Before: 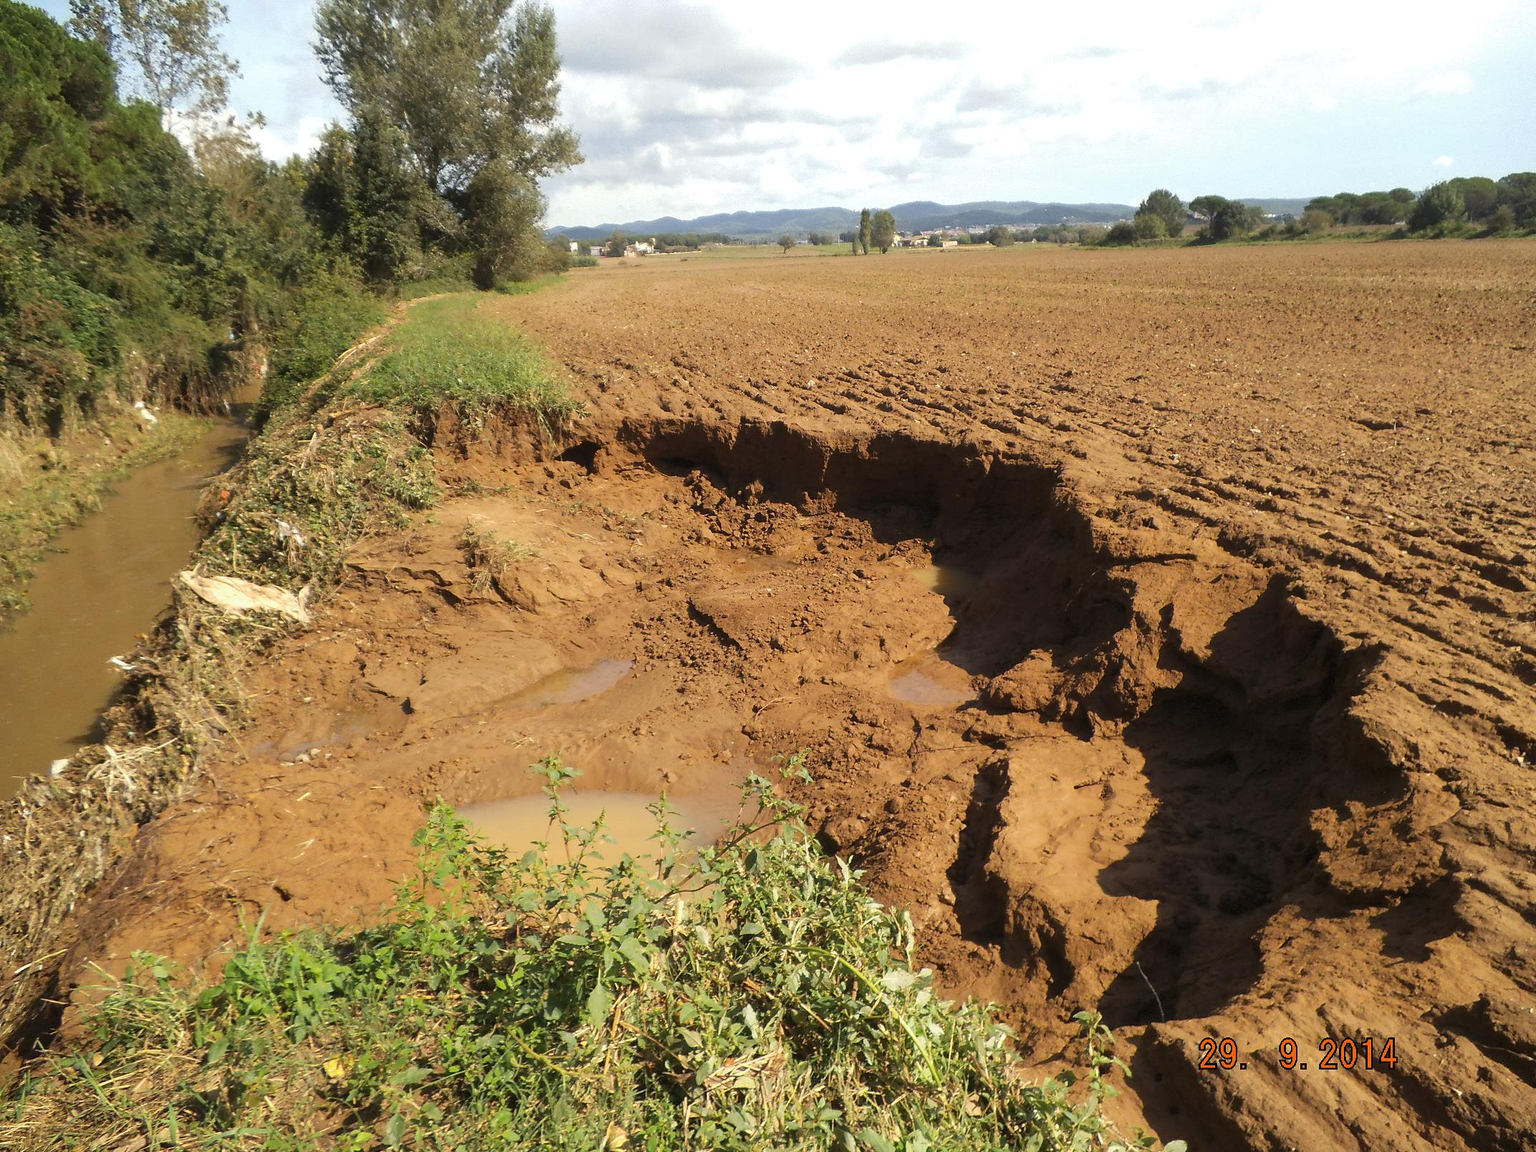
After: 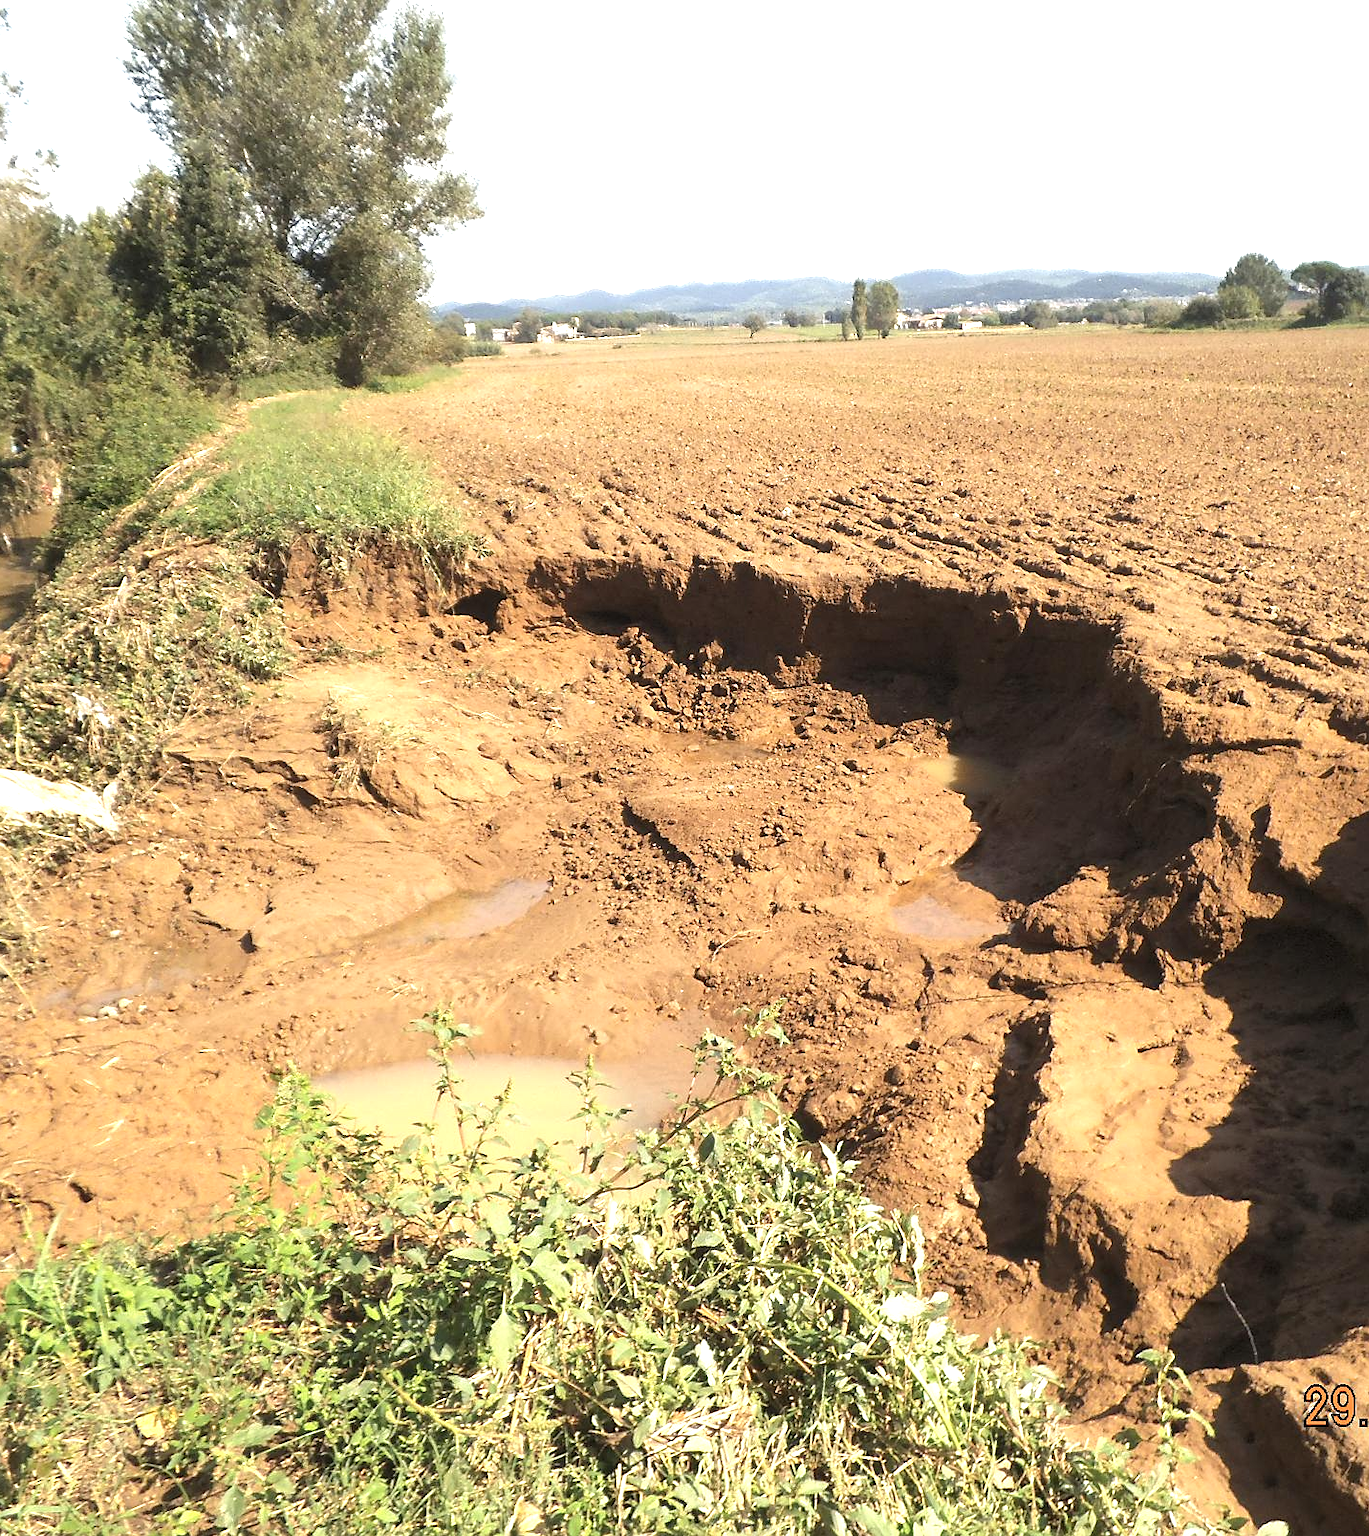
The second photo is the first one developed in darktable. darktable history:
color correction: highlights b* 0.029, saturation 0.822
exposure: black level correction 0, exposure 0.949 EV, compensate highlight preservation false
crop and rotate: left 14.417%, right 18.714%
sharpen: amount 0.204
tone equalizer: edges refinement/feathering 500, mask exposure compensation -1.57 EV, preserve details no
